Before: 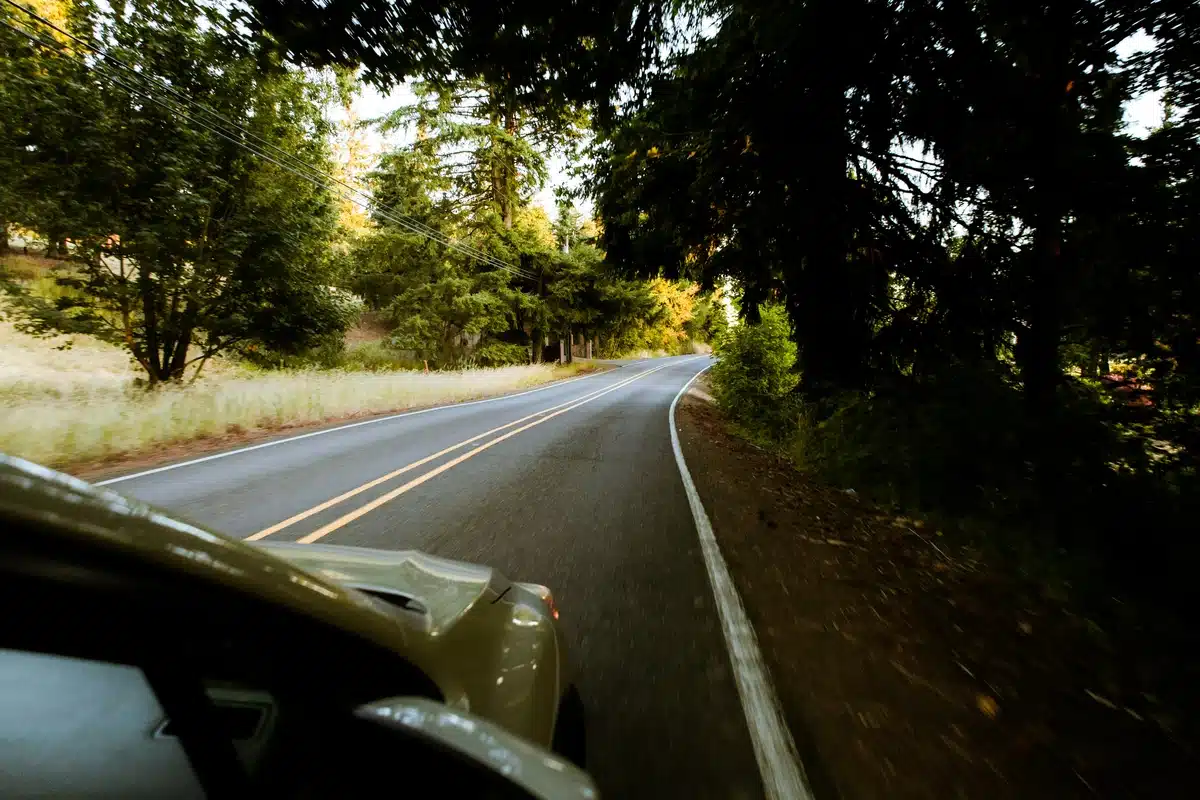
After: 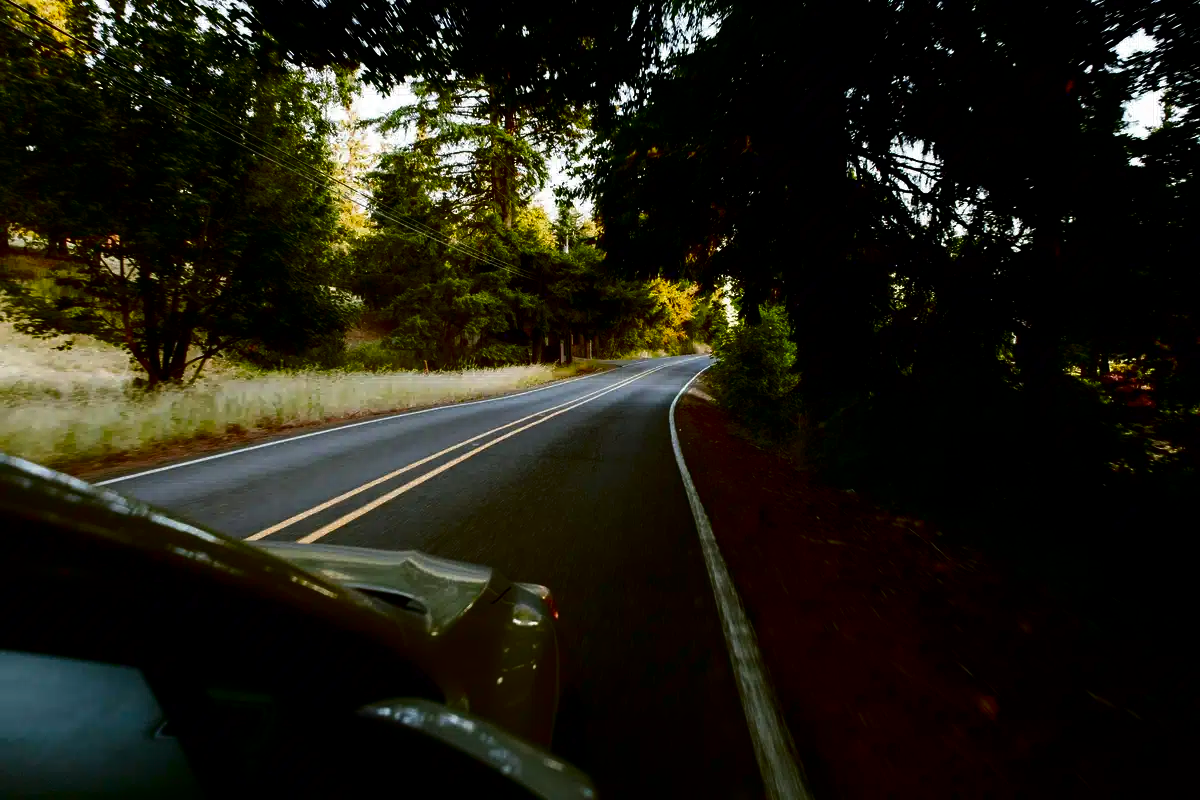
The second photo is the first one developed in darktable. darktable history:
contrast brightness saturation: contrast 0.087, brightness -0.584, saturation 0.166
